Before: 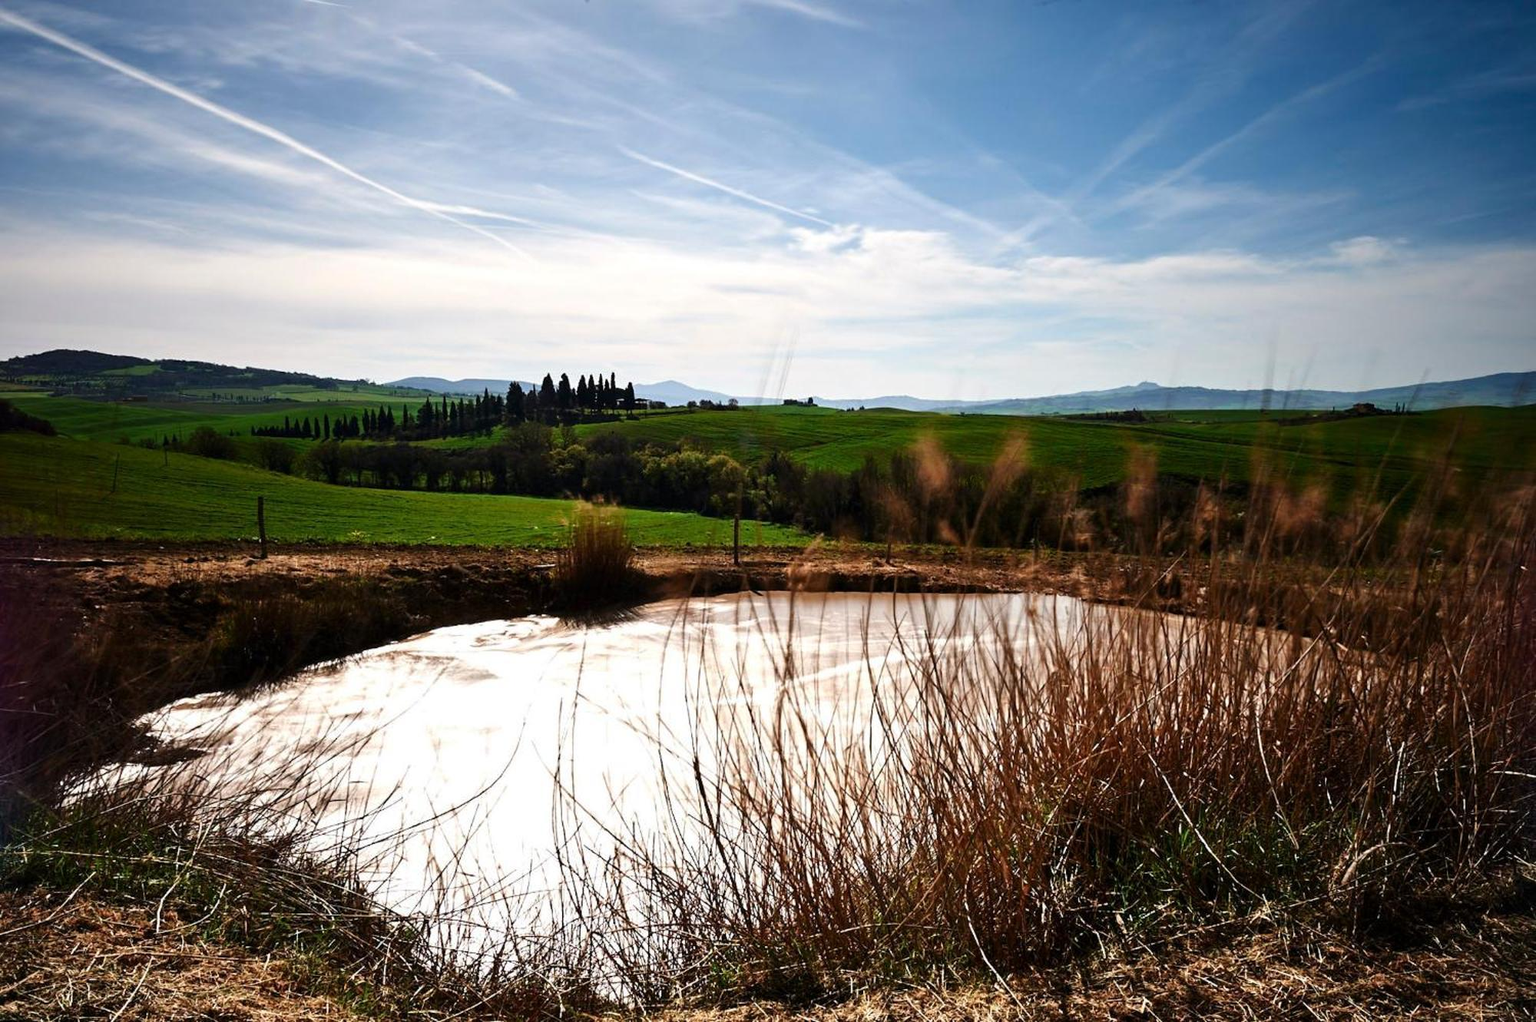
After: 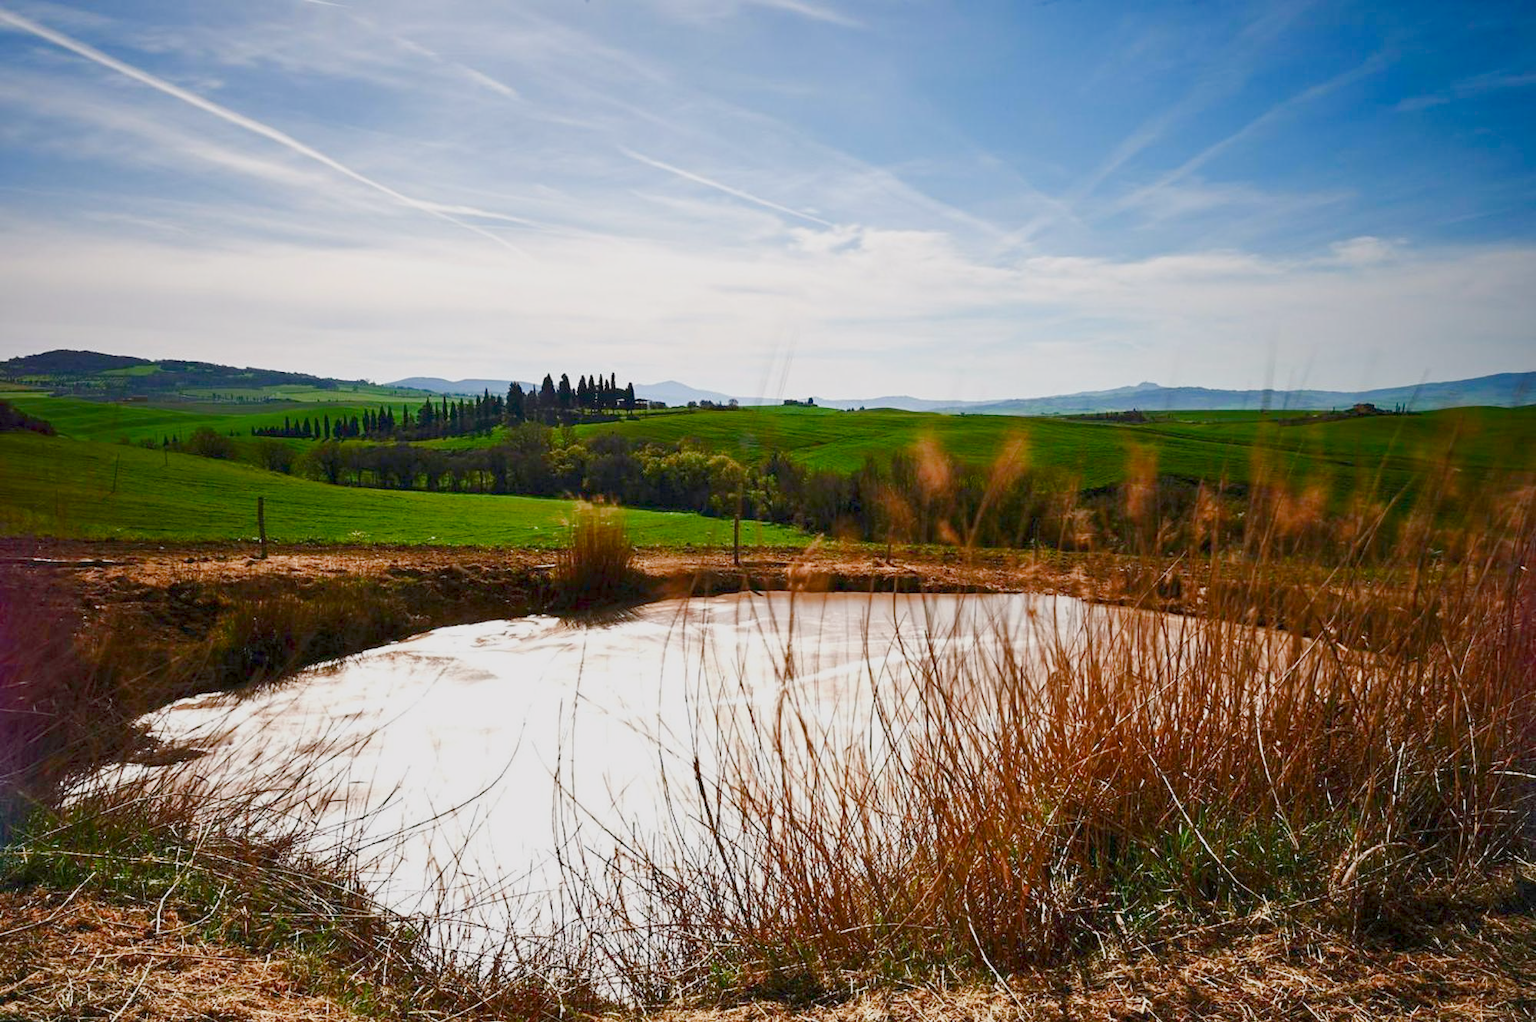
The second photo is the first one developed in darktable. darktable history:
color balance rgb: shadows lift › chroma 1%, shadows lift › hue 113°, highlights gain › chroma 0.2%, highlights gain › hue 333°, perceptual saturation grading › global saturation 20%, perceptual saturation grading › highlights -50%, perceptual saturation grading › shadows 25%, contrast -30%
base curve: curves: ch0 [(0, 0) (0.688, 0.865) (1, 1)], preserve colors none
contrast brightness saturation: saturation -0.05
